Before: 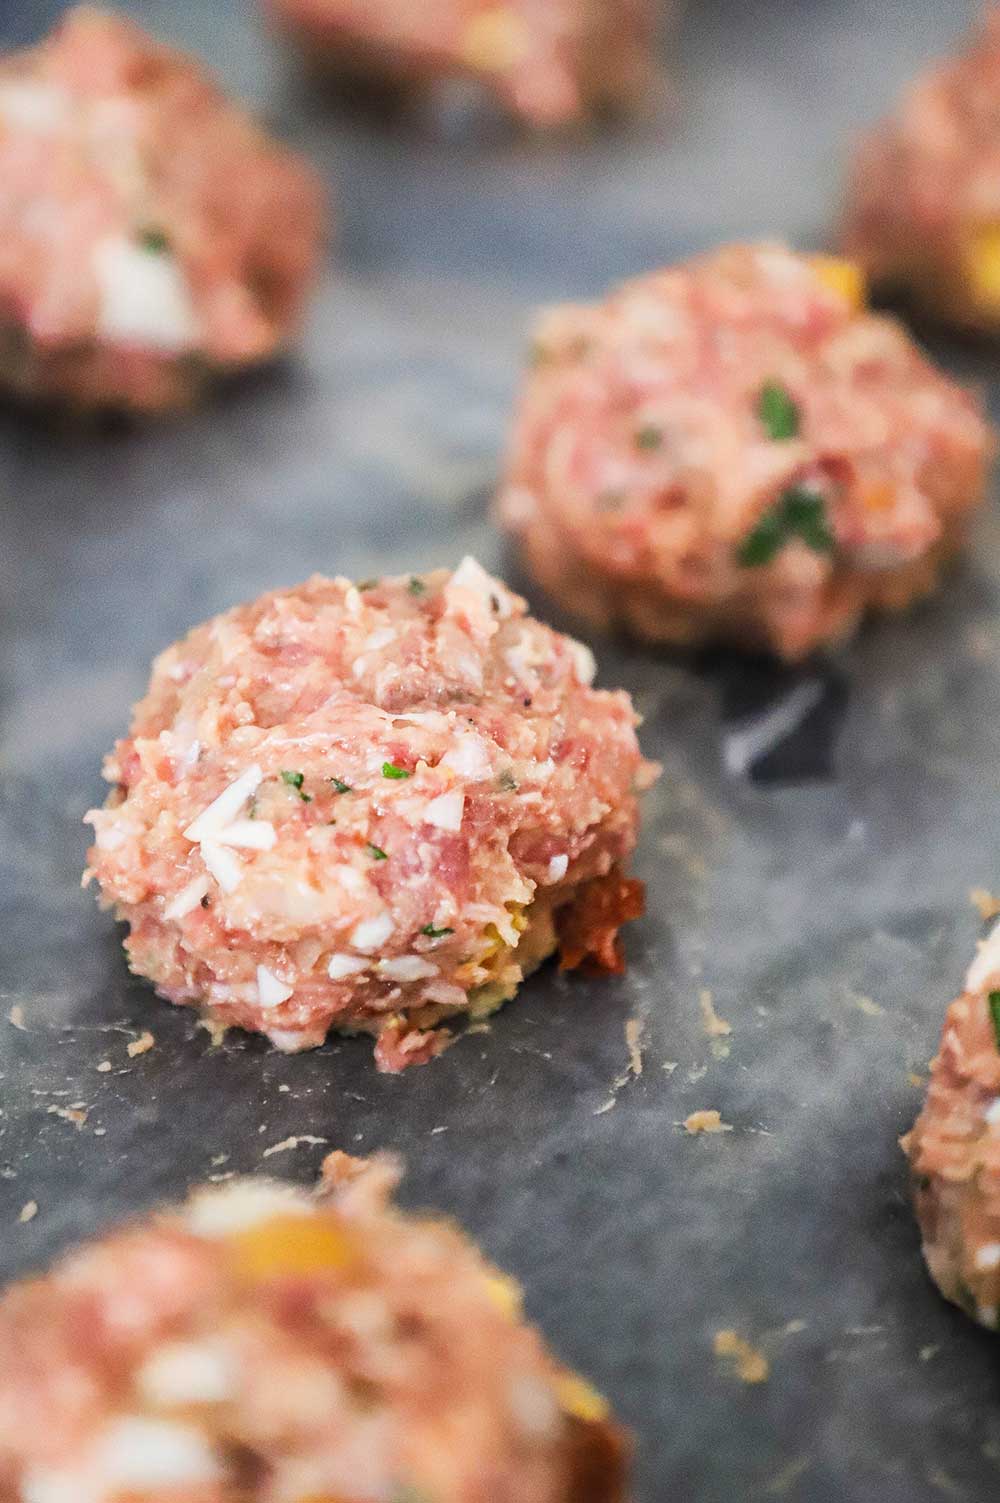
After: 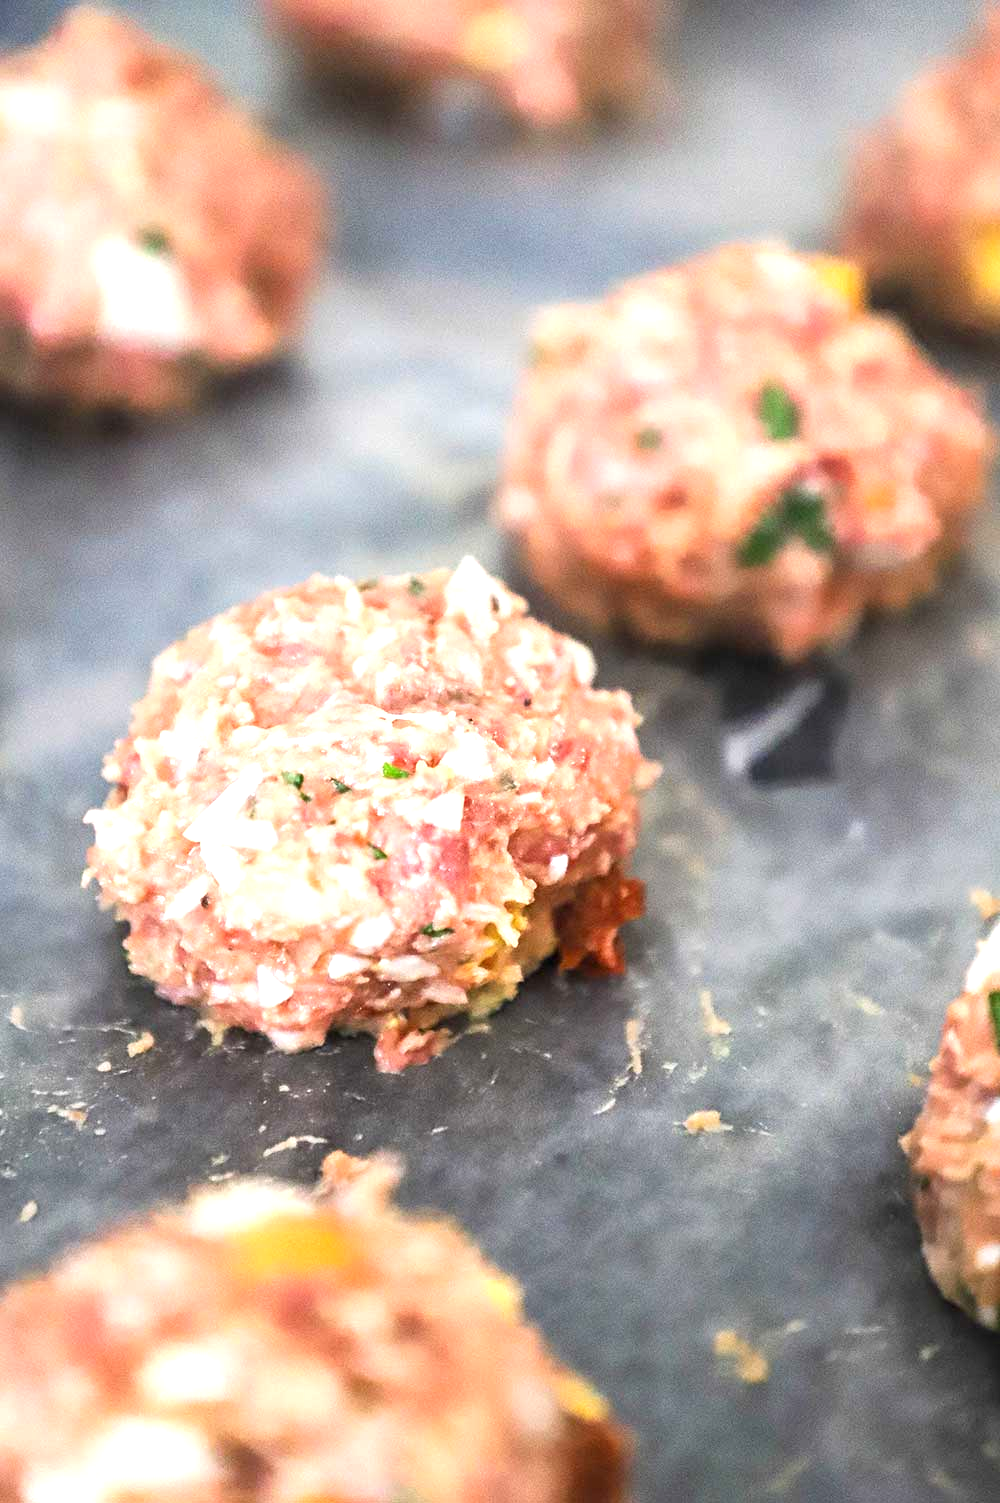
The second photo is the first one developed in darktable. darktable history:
exposure: exposure 0.811 EV, compensate exposure bias true, compensate highlight preservation false
